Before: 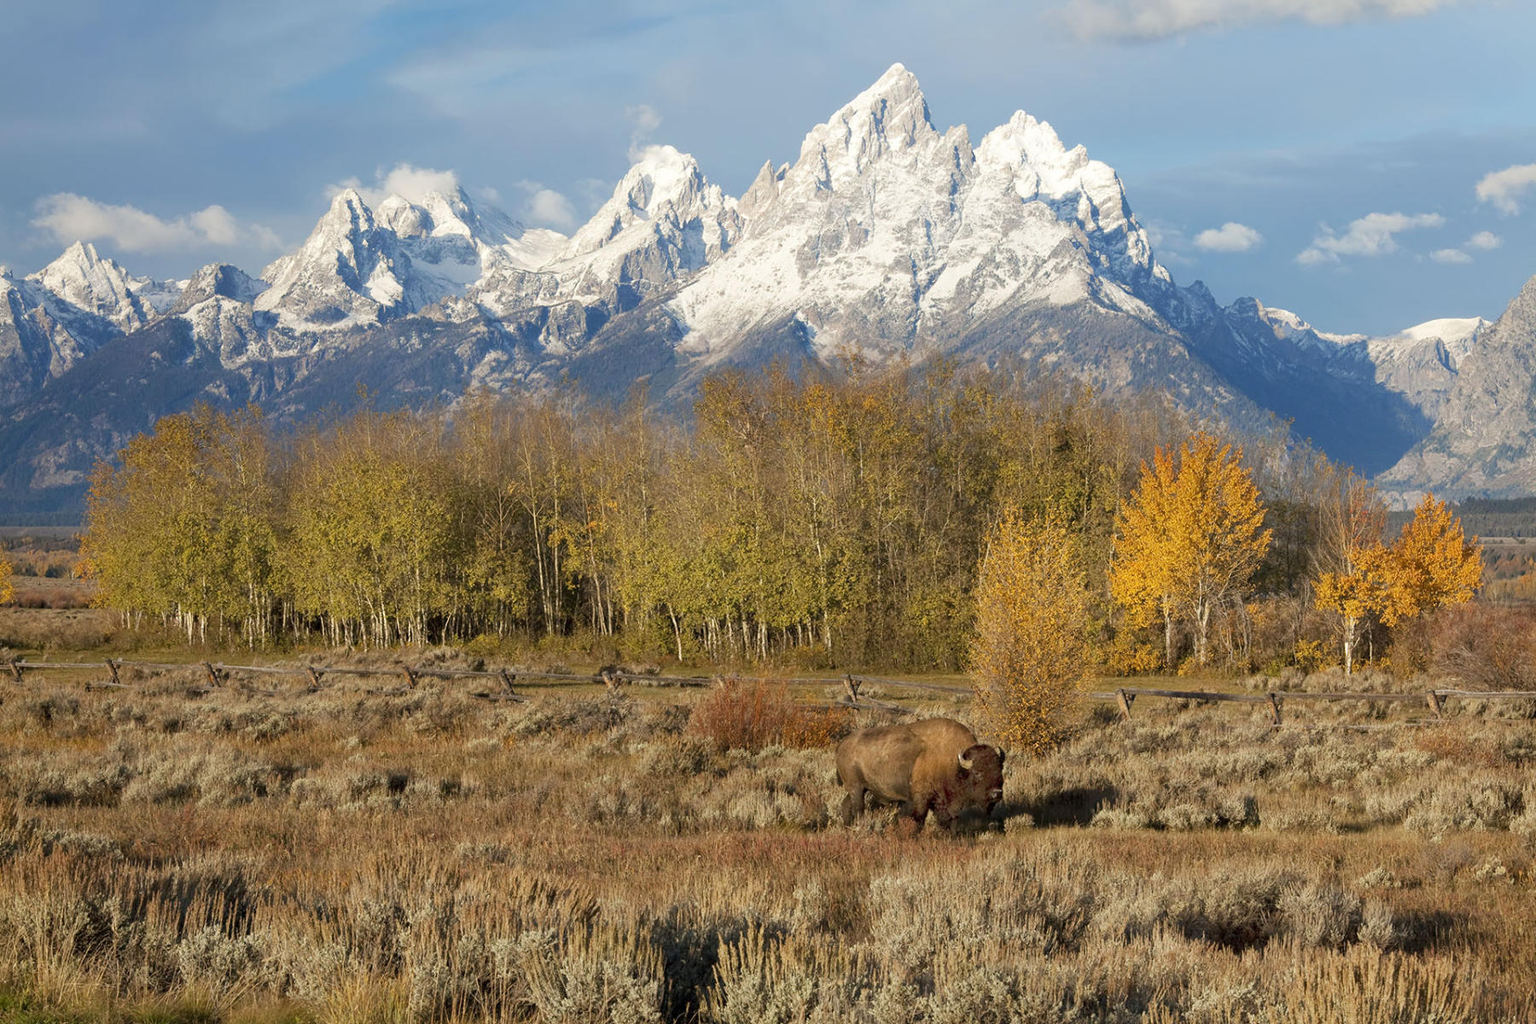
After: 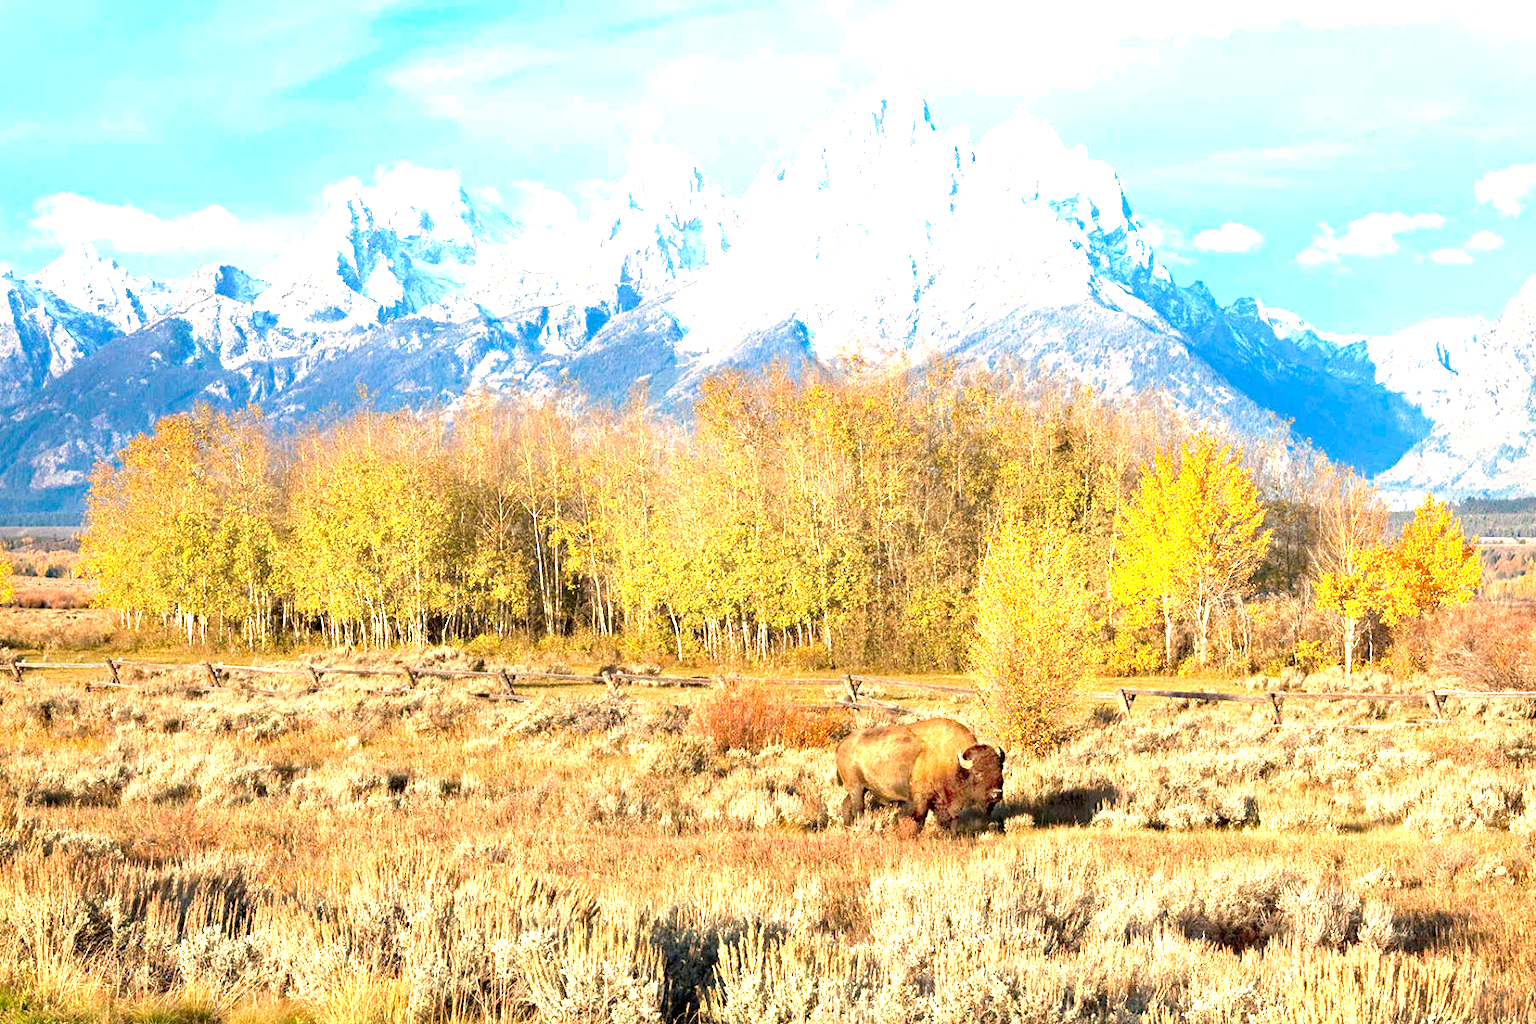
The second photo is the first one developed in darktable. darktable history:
haze removal: compatibility mode true, adaptive false
exposure: exposure 2 EV, compensate exposure bias true, compensate highlight preservation false
